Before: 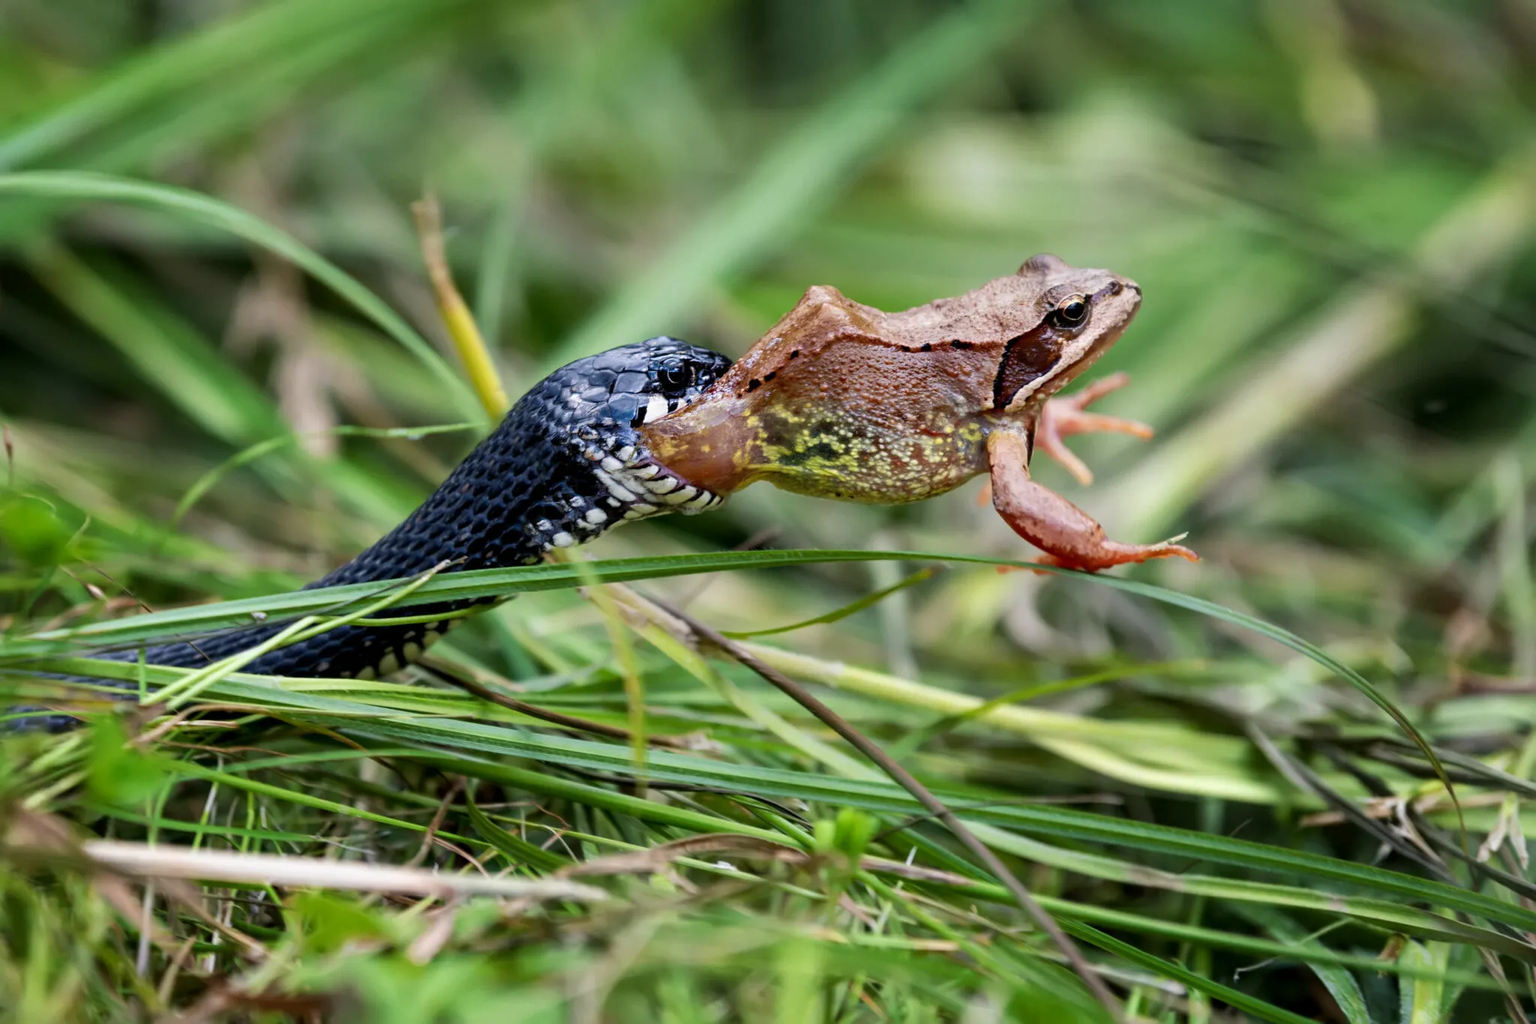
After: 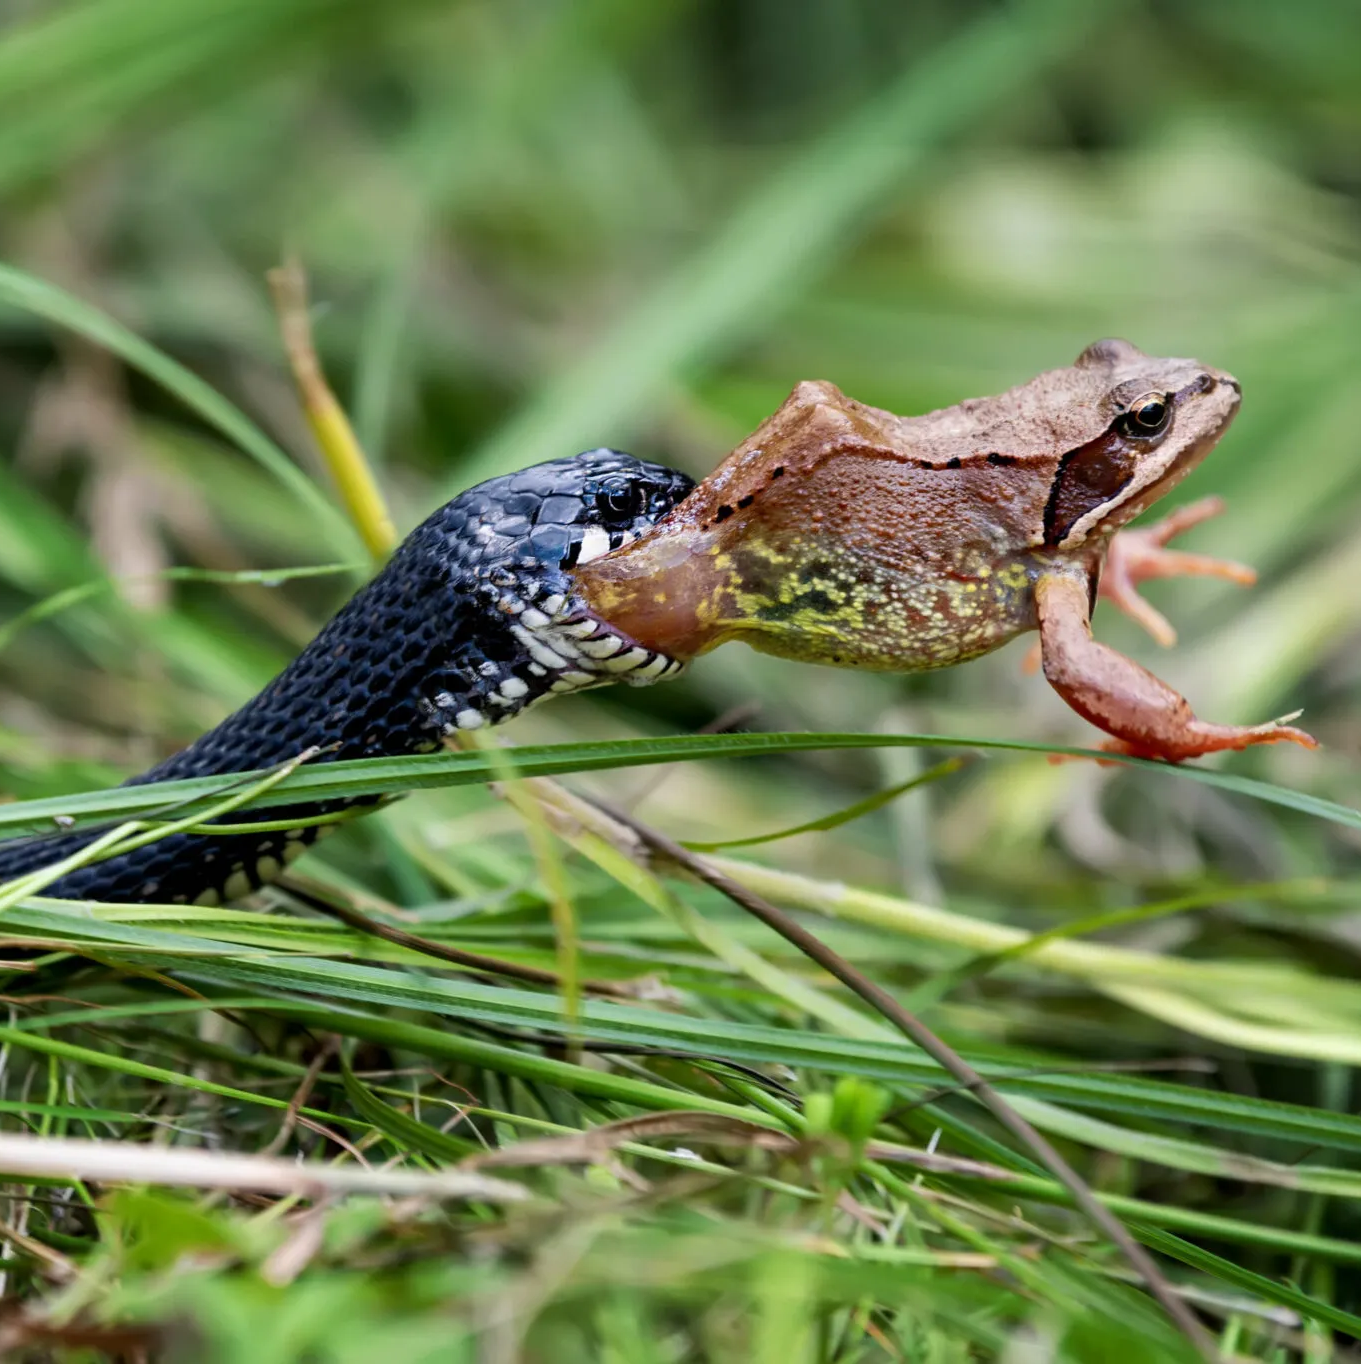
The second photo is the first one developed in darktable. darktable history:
crop and rotate: left 13.728%, right 19.782%
